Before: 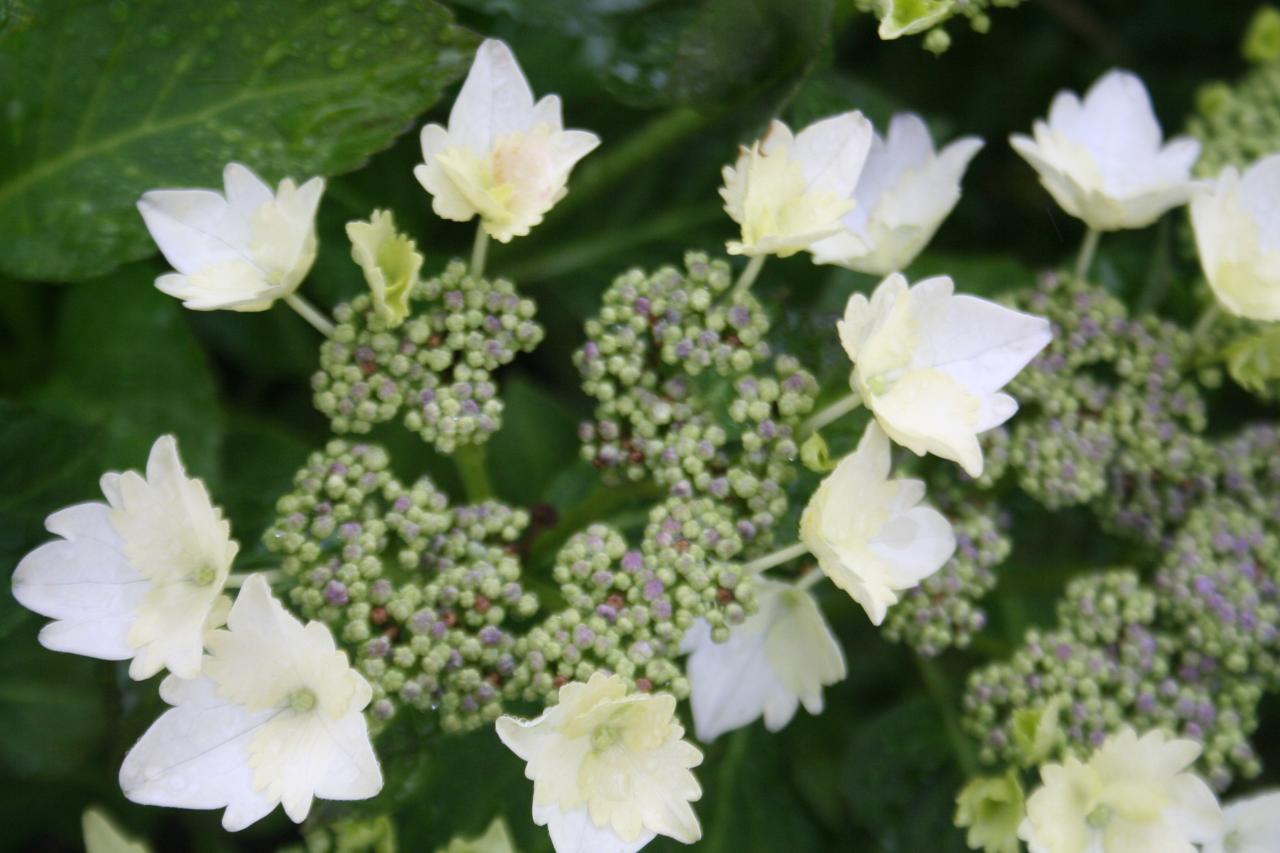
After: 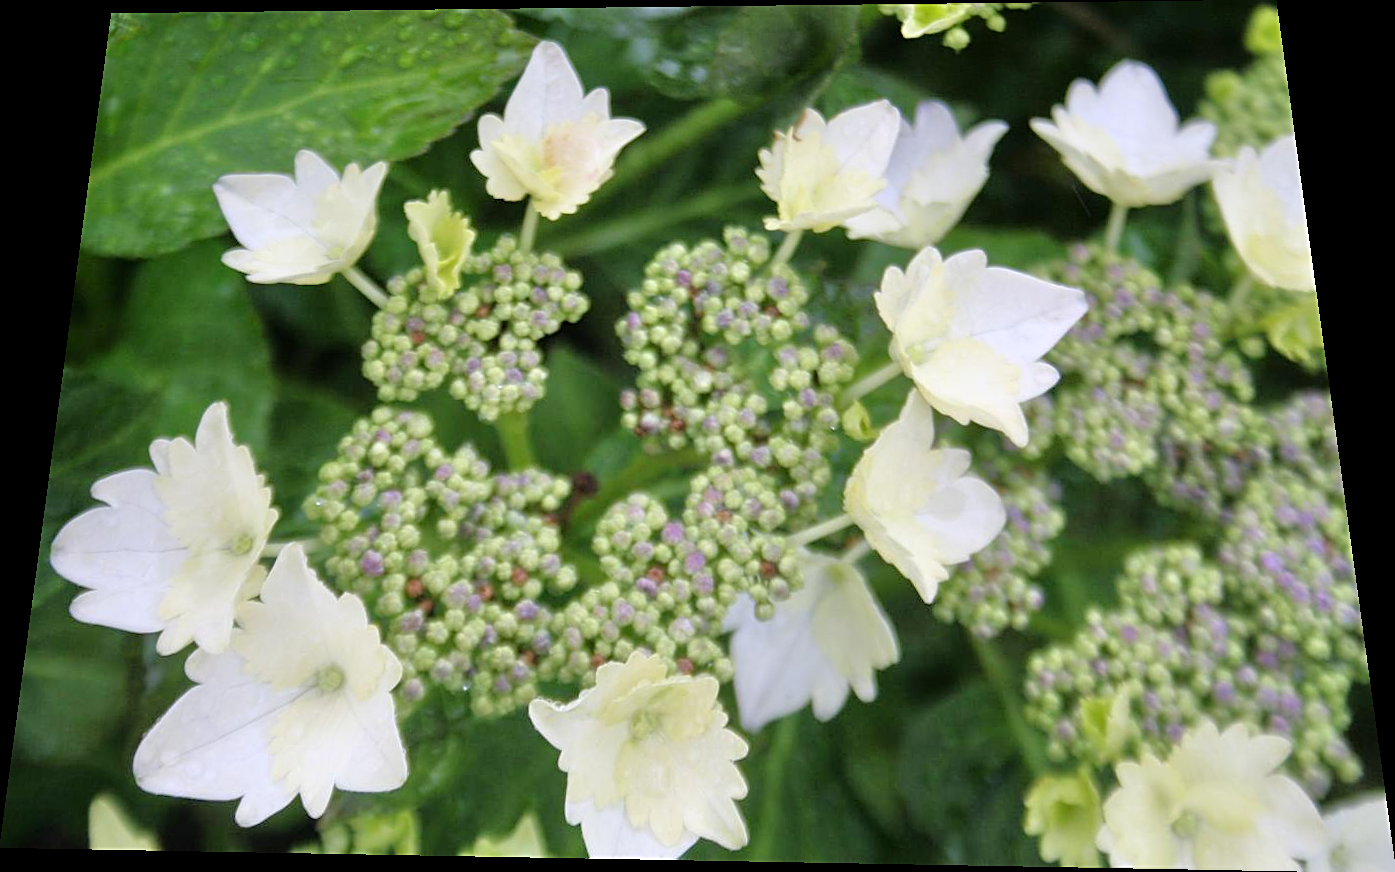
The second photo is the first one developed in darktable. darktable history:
rotate and perspective: rotation 0.128°, lens shift (vertical) -0.181, lens shift (horizontal) -0.044, shear 0.001, automatic cropping off
sharpen: on, module defaults
tone equalizer: -7 EV 0.15 EV, -6 EV 0.6 EV, -5 EV 1.15 EV, -4 EV 1.33 EV, -3 EV 1.15 EV, -2 EV 0.6 EV, -1 EV 0.15 EV, mask exposure compensation -0.5 EV
